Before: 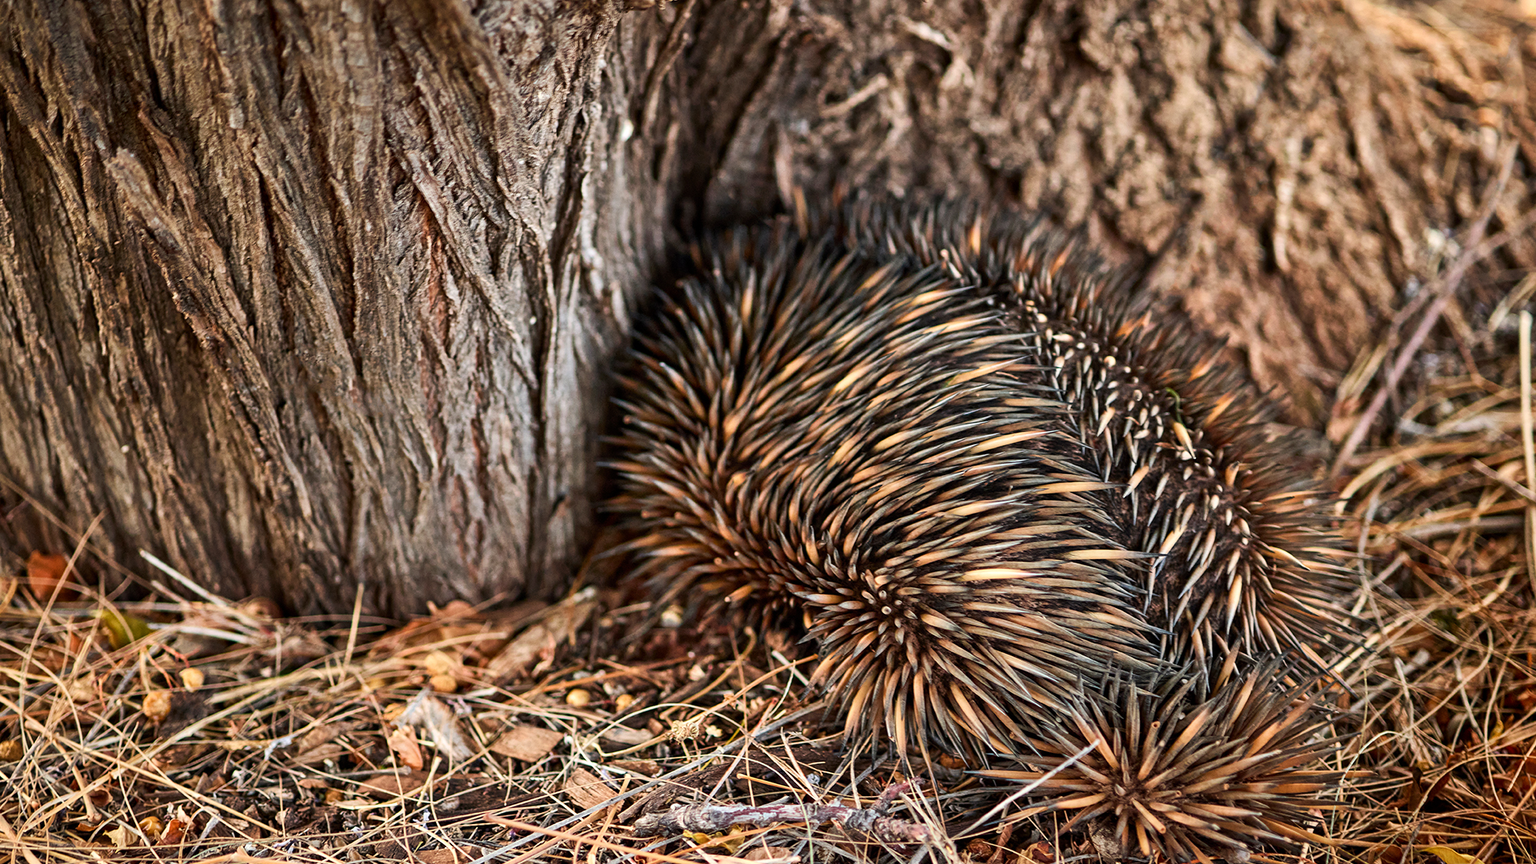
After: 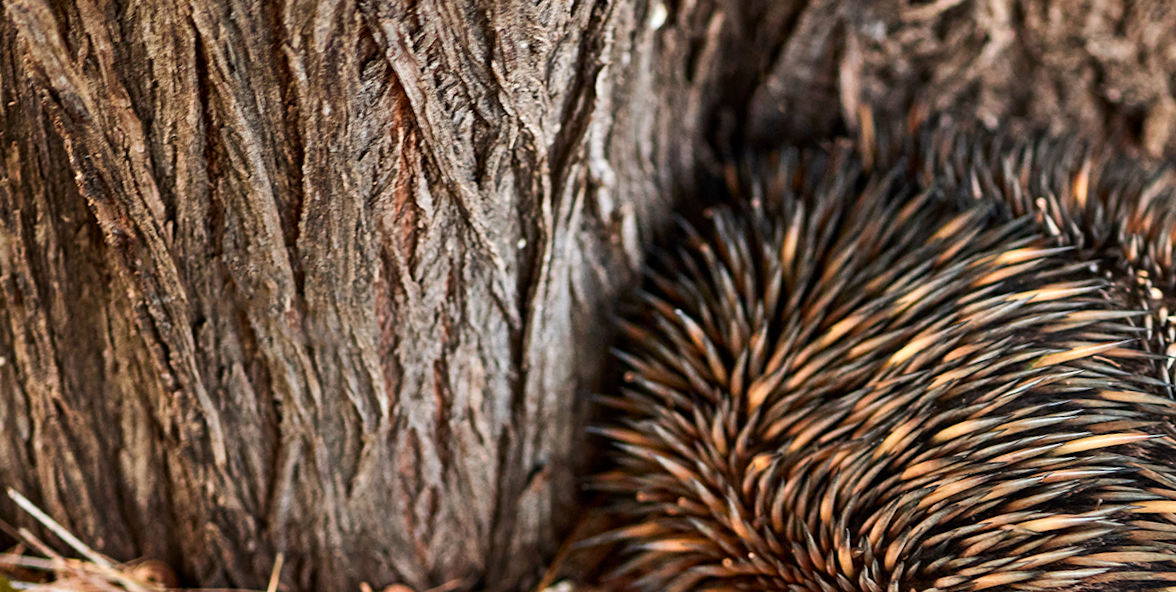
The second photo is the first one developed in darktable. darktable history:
contrast brightness saturation: contrast 0.044, saturation 0.066
crop and rotate: angle -4.77°, left 2.179%, top 6.883%, right 27.676%, bottom 30.348%
